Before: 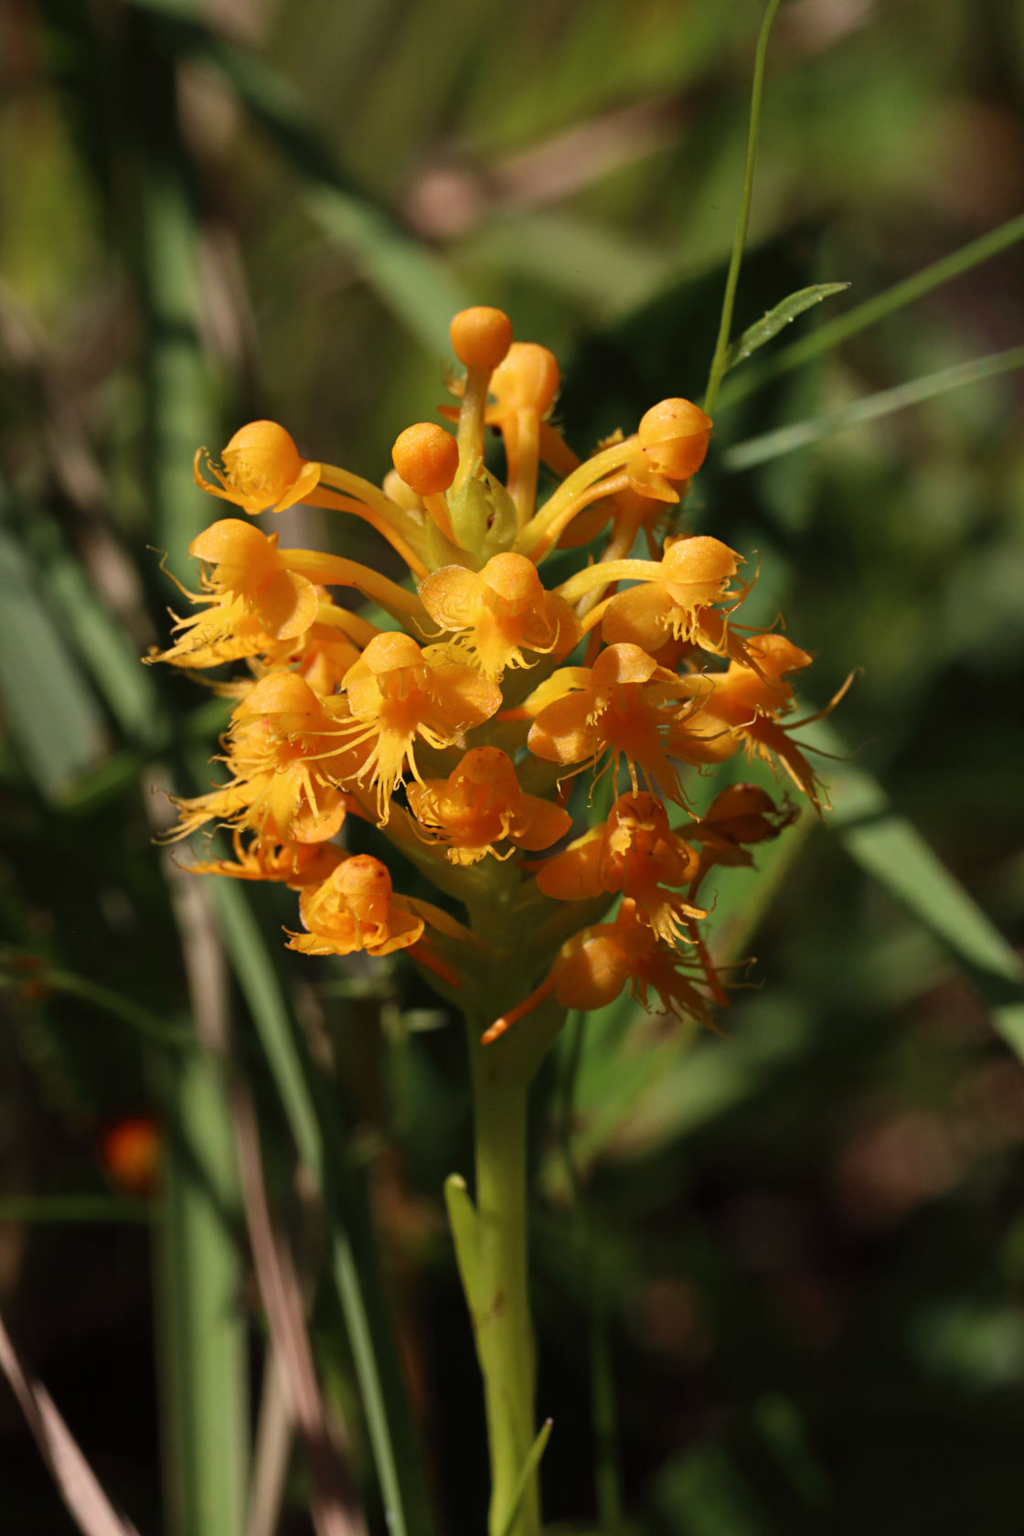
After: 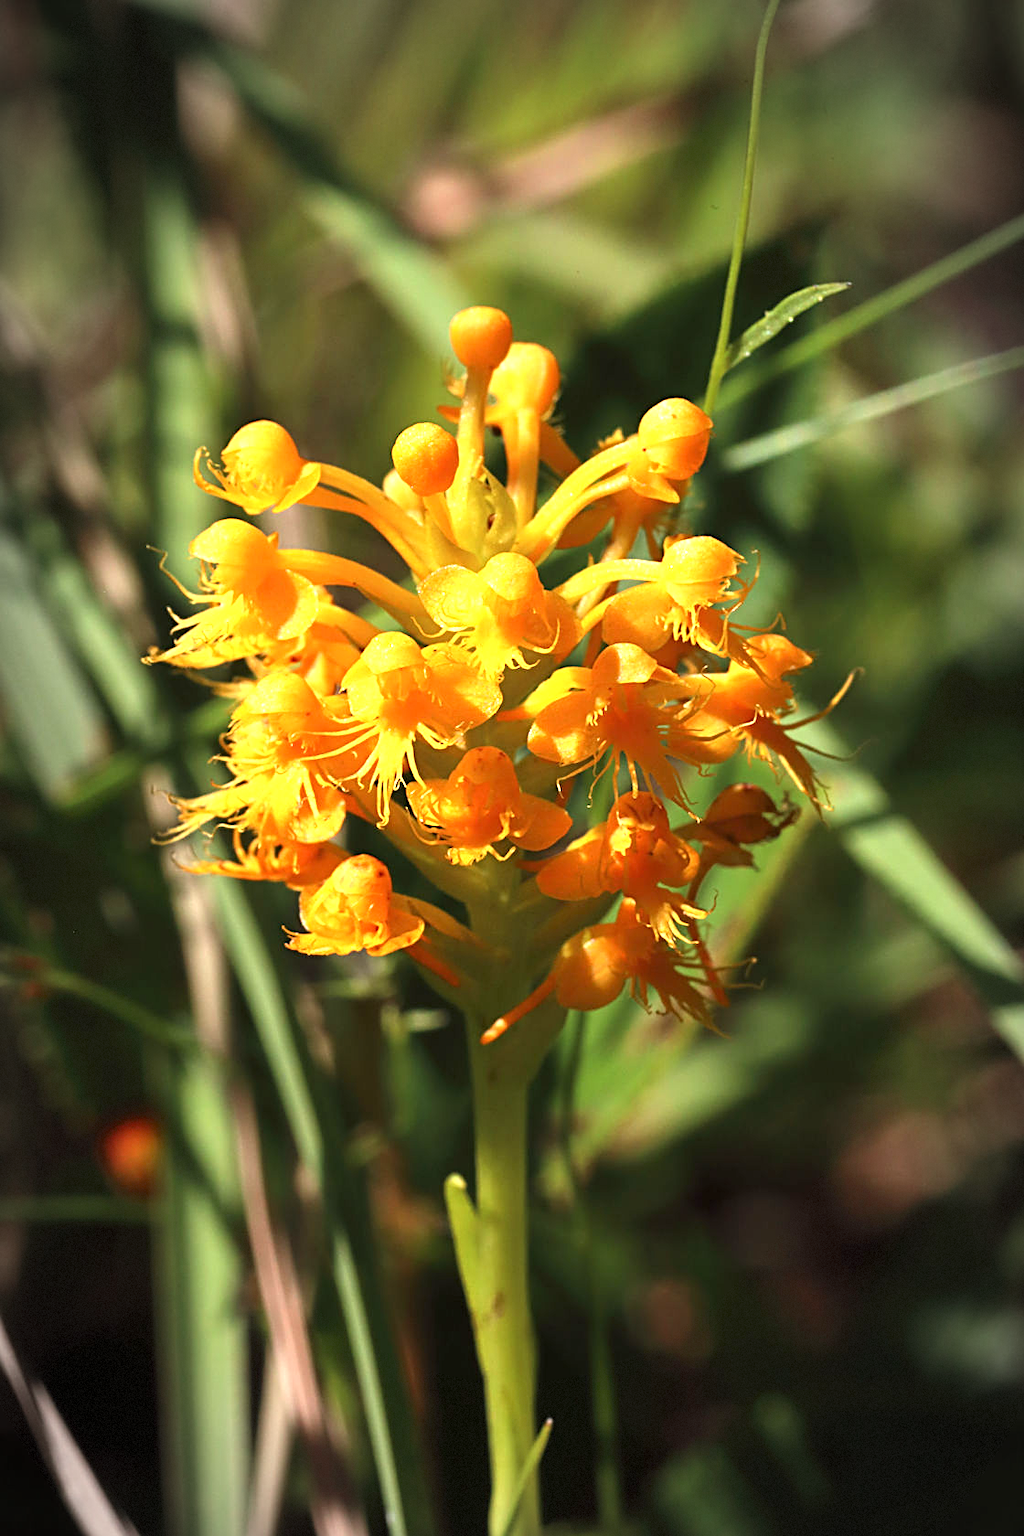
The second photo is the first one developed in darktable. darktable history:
exposure: black level correction 0, exposure 1.2 EV, compensate highlight preservation false
sharpen: on, module defaults
vignetting: automatic ratio true, dithering 8-bit output
